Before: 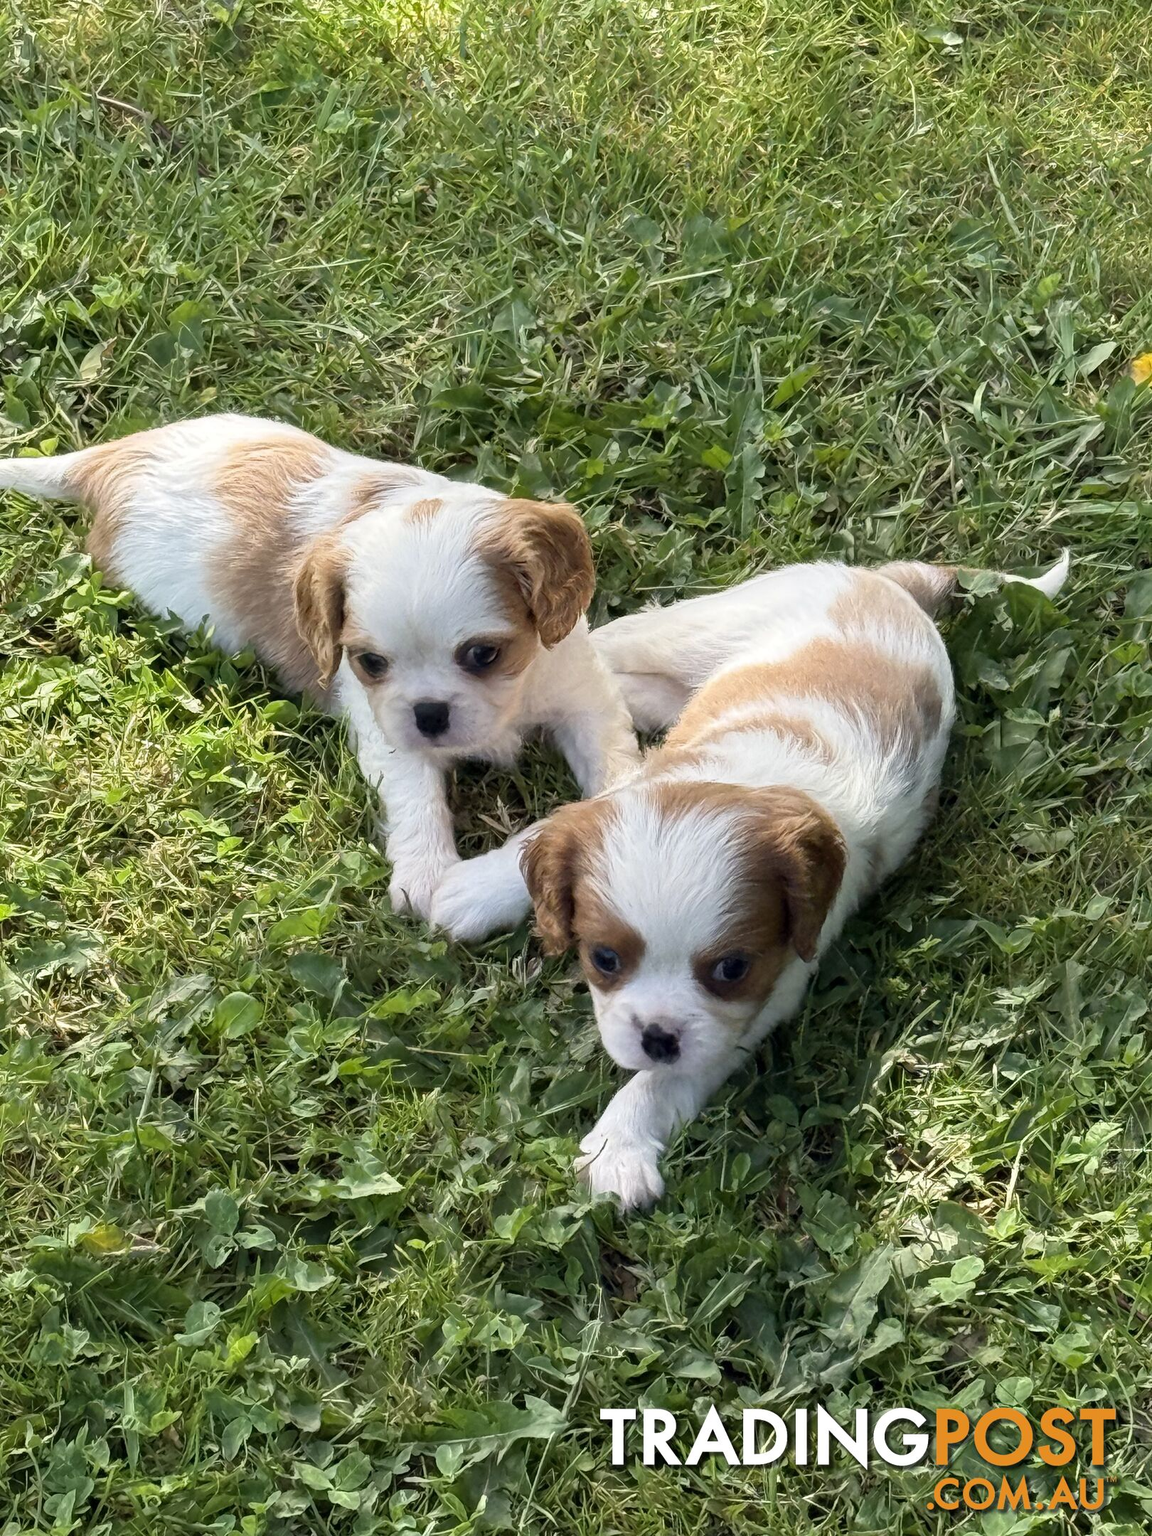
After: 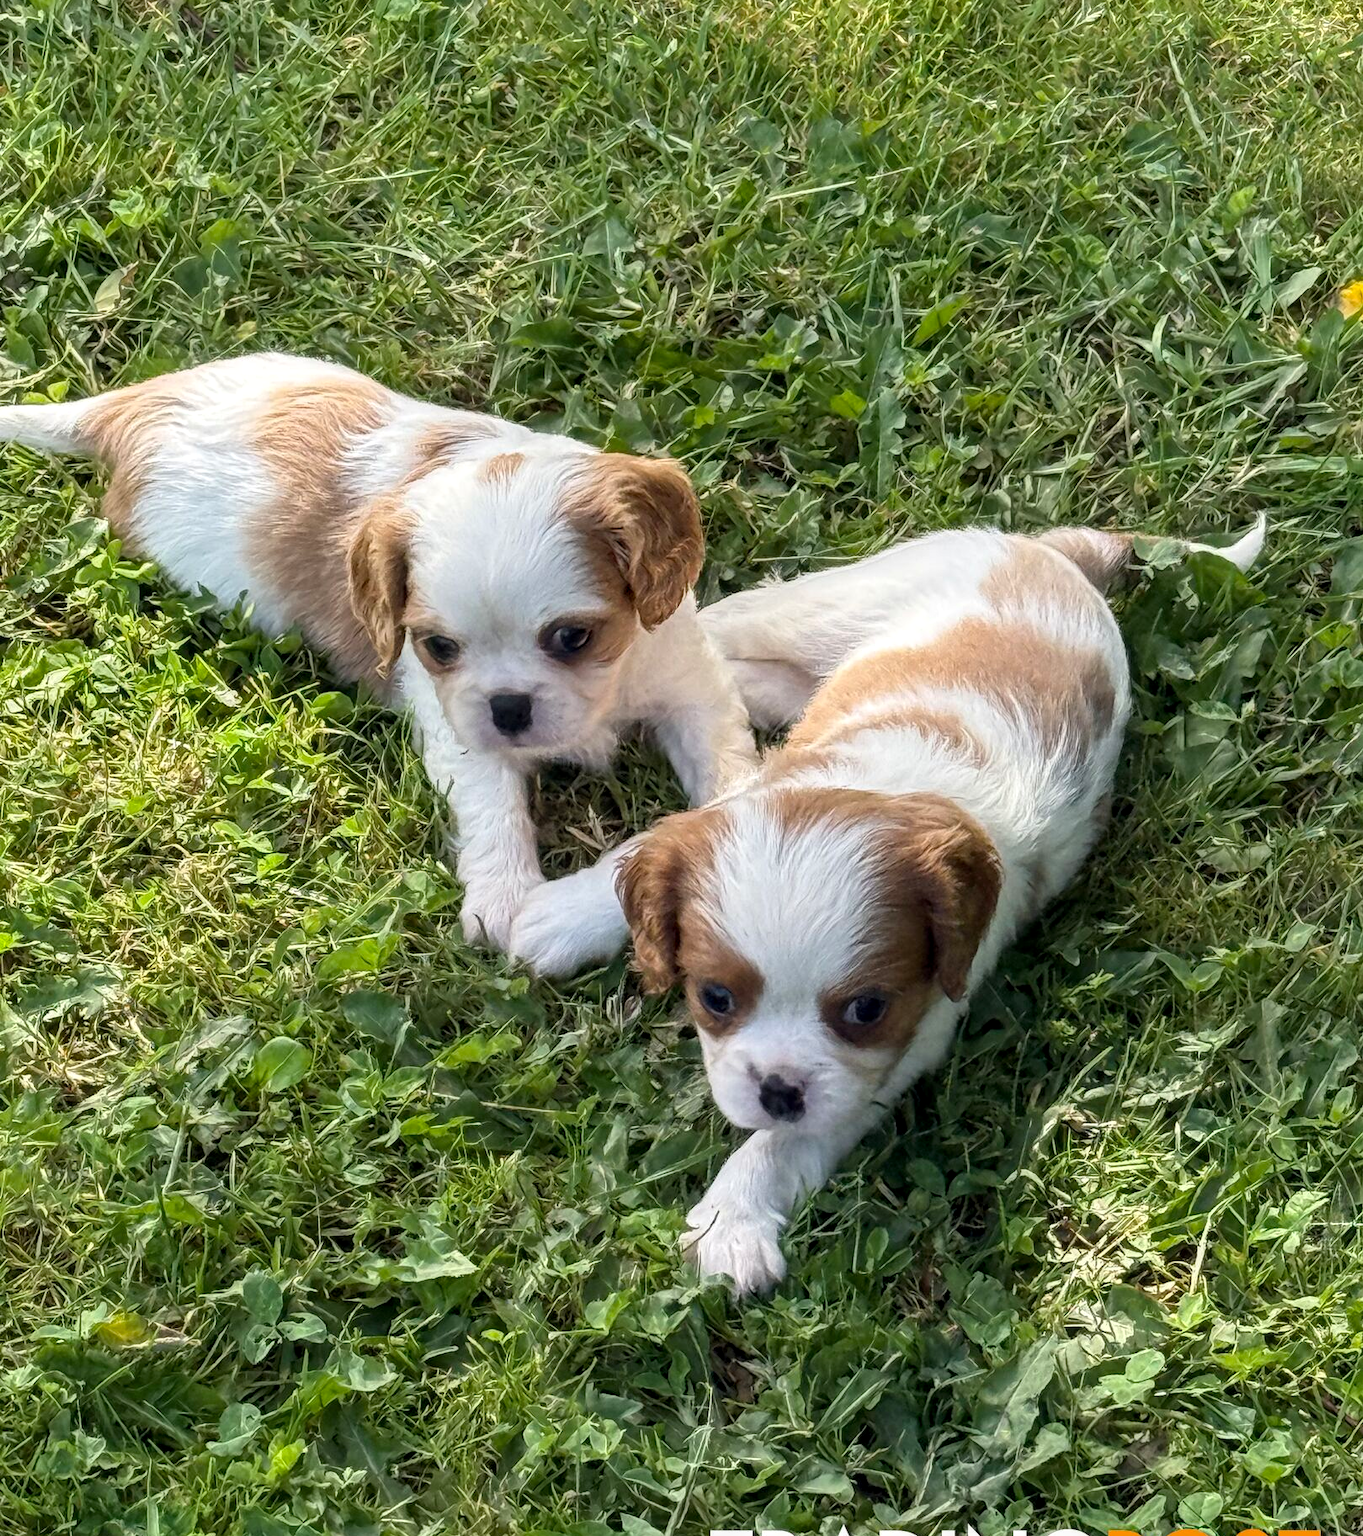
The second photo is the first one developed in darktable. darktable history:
exposure: compensate exposure bias true, compensate highlight preservation false
local contrast: on, module defaults
crop: top 7.579%, bottom 7.921%
